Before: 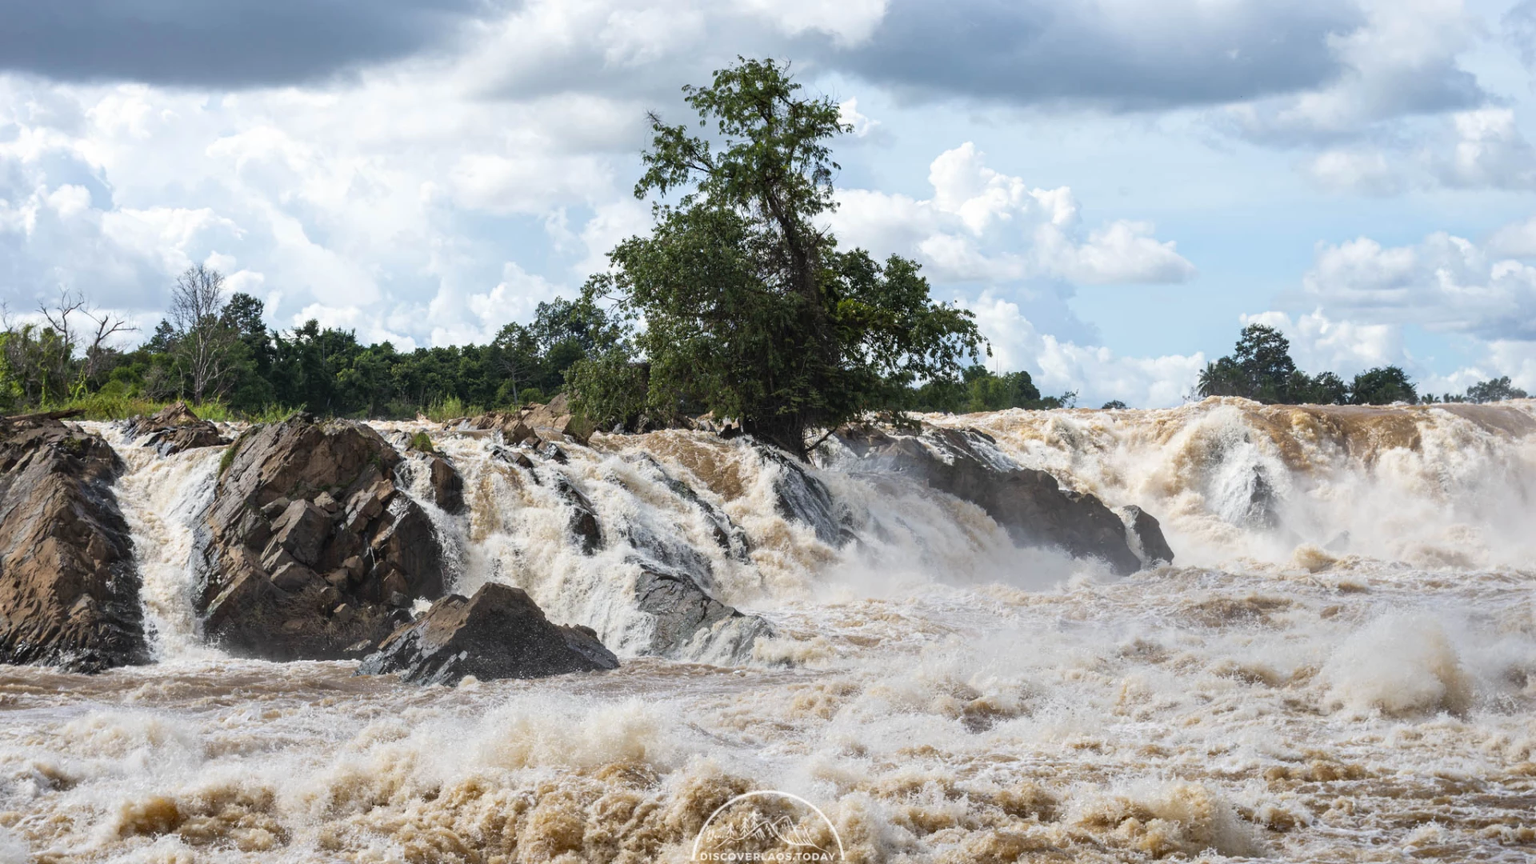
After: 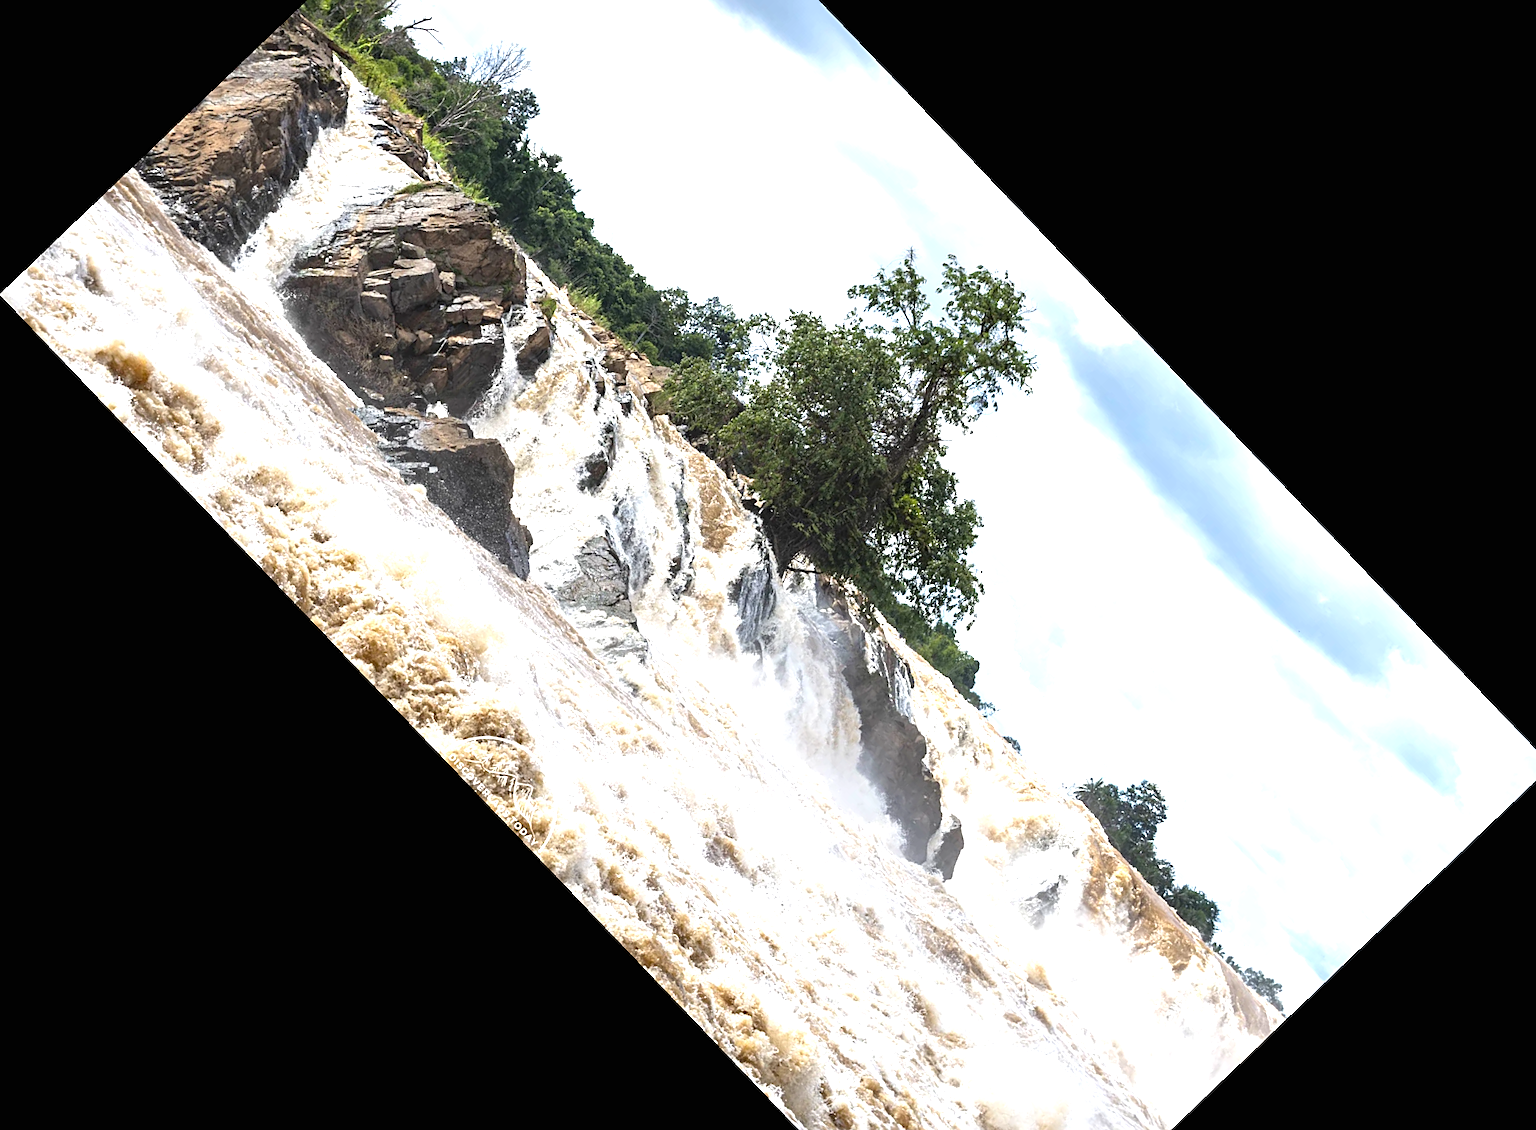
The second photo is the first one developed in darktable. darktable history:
white balance: emerald 1
exposure: black level correction 0, exposure 1.1 EV, compensate exposure bias true, compensate highlight preservation false
sharpen: on, module defaults
crop and rotate: angle -46.26°, top 16.234%, right 0.912%, bottom 11.704%
